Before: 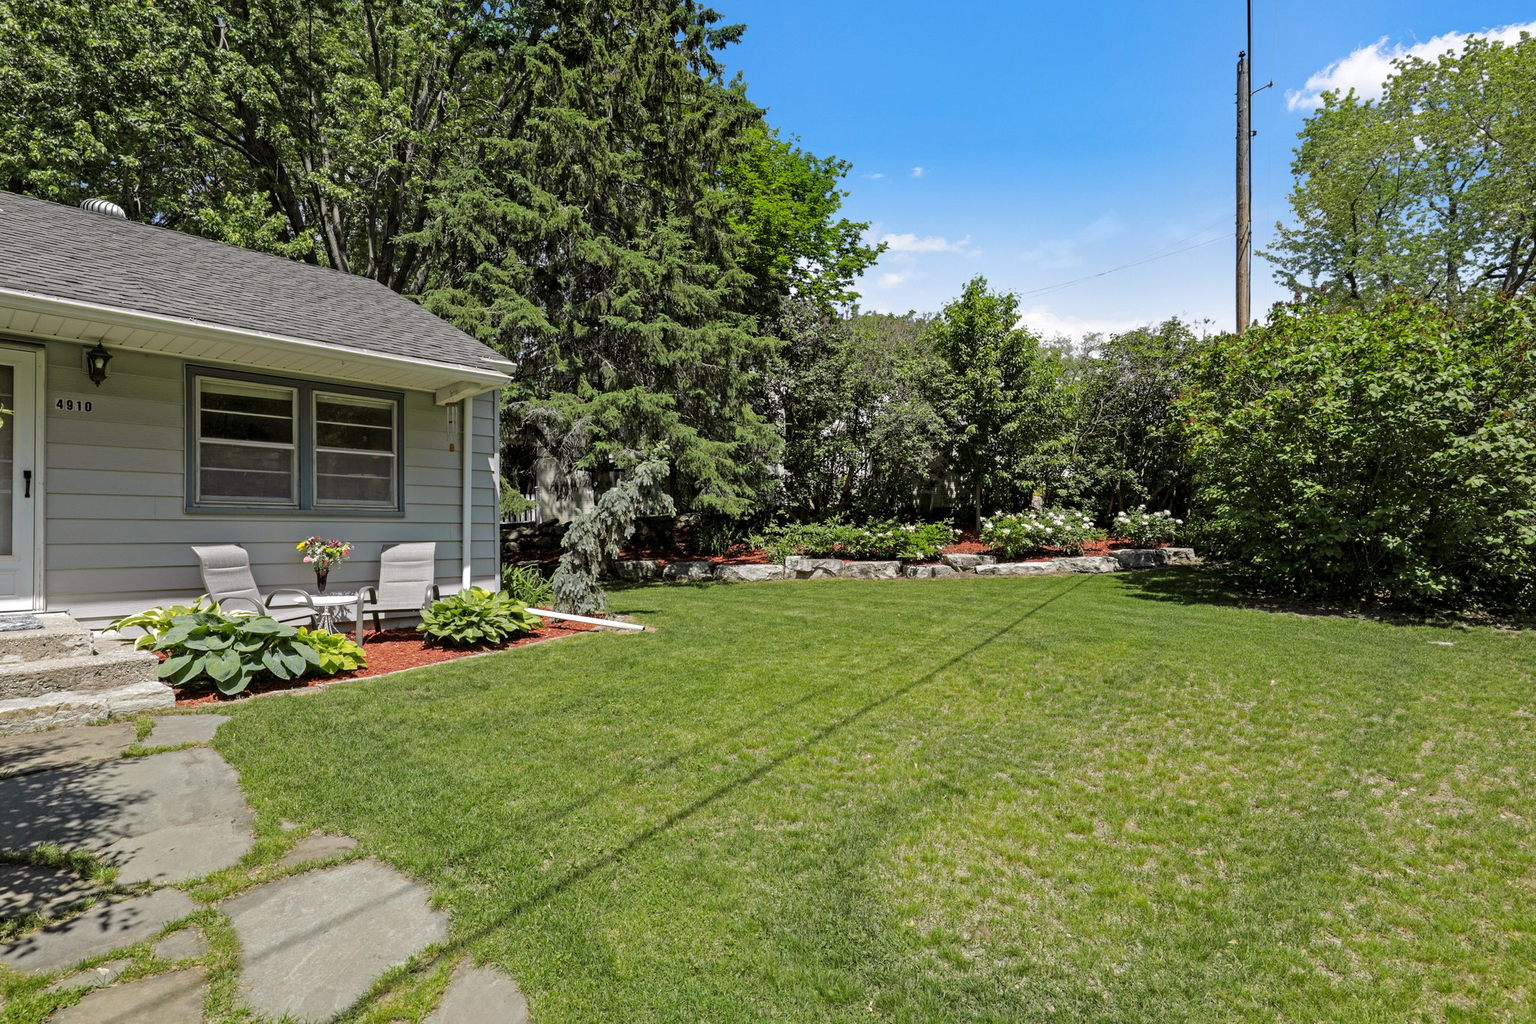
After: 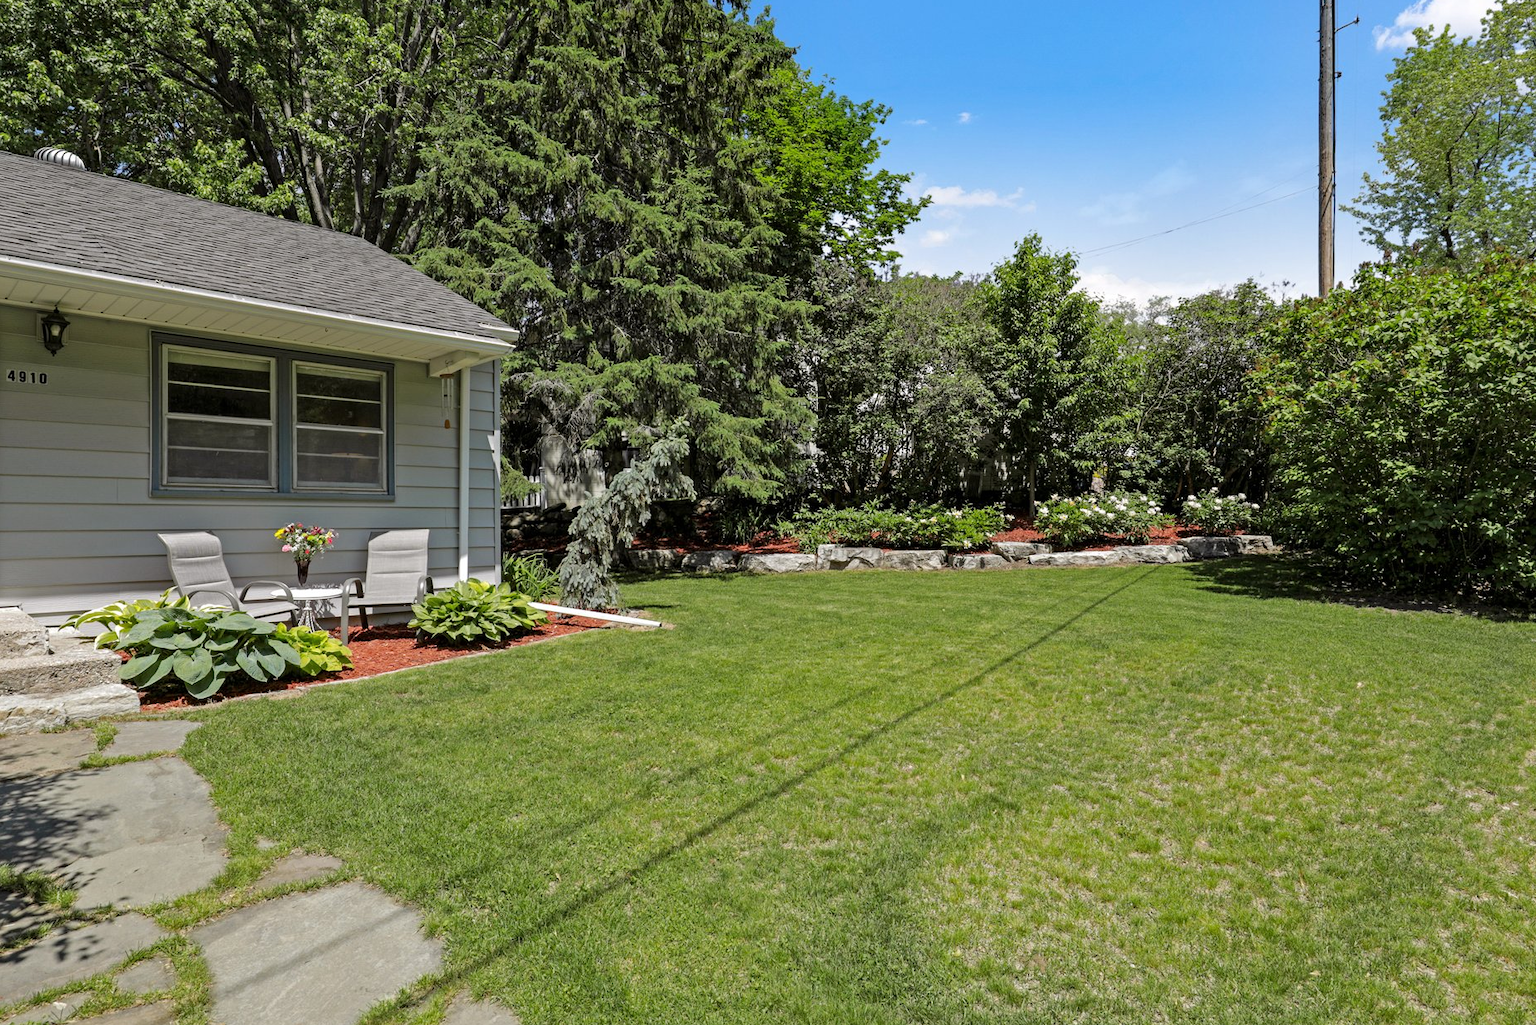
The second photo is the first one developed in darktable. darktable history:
crop: left 3.223%, top 6.488%, right 6.781%, bottom 3.308%
